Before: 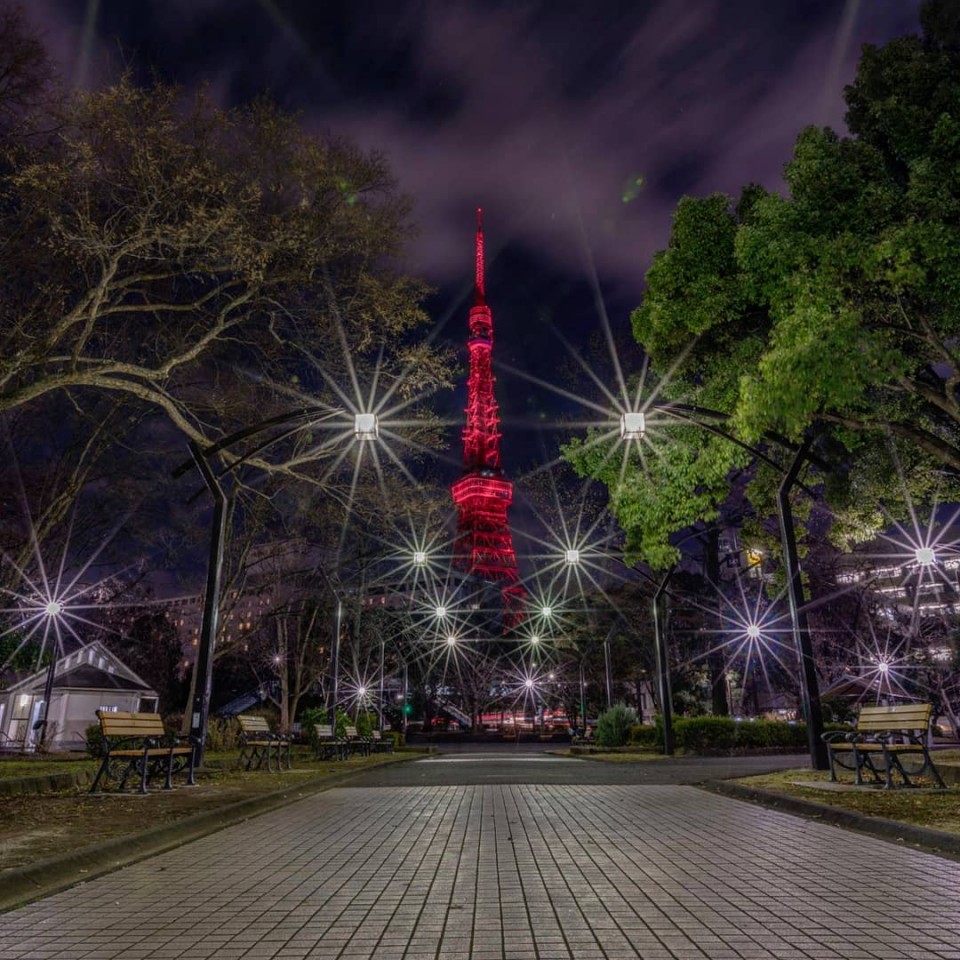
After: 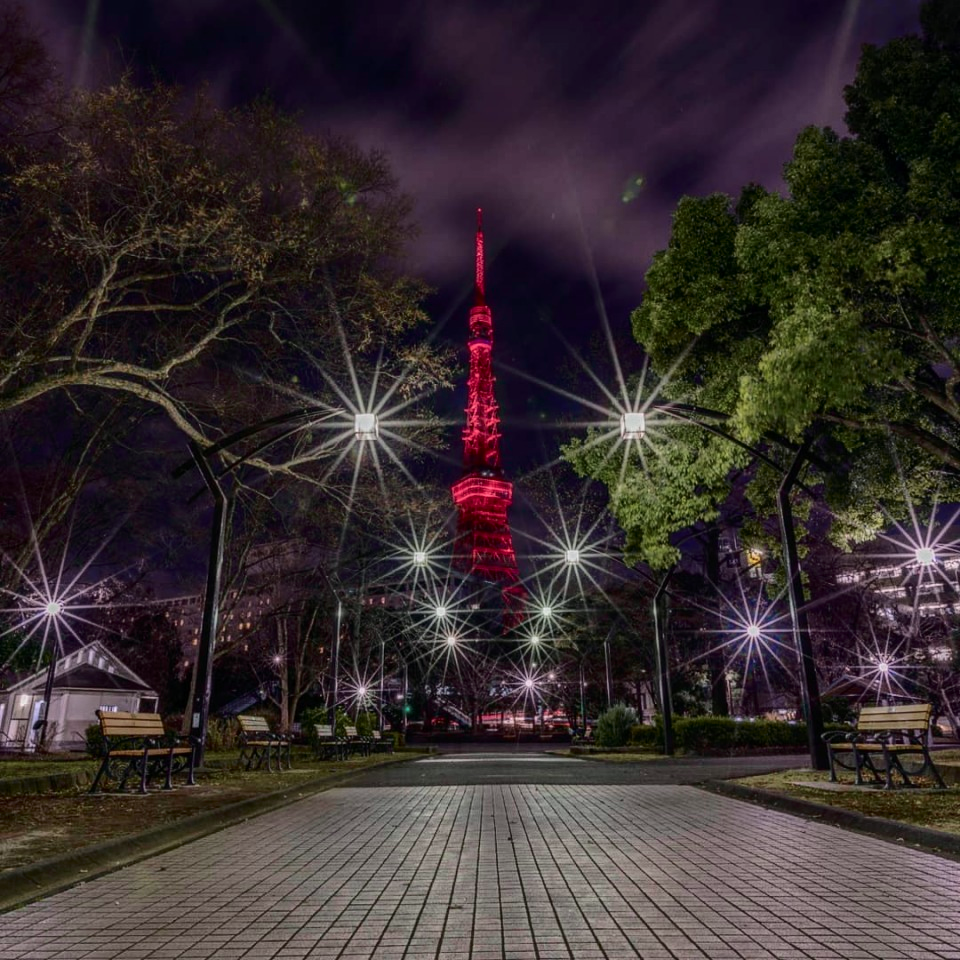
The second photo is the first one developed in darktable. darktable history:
tone curve: curves: ch0 [(0, 0) (0.105, 0.068) (0.181, 0.14) (0.28, 0.259) (0.384, 0.404) (0.485, 0.531) (0.638, 0.681) (0.87, 0.883) (1, 0.977)]; ch1 [(0, 0) (0.161, 0.092) (0.35, 0.33) (0.379, 0.401) (0.456, 0.469) (0.501, 0.499) (0.516, 0.524) (0.562, 0.569) (0.635, 0.646) (1, 1)]; ch2 [(0, 0) (0.371, 0.362) (0.437, 0.437) (0.5, 0.5) (0.53, 0.524) (0.56, 0.561) (0.622, 0.606) (1, 1)], color space Lab, independent channels, preserve colors none
